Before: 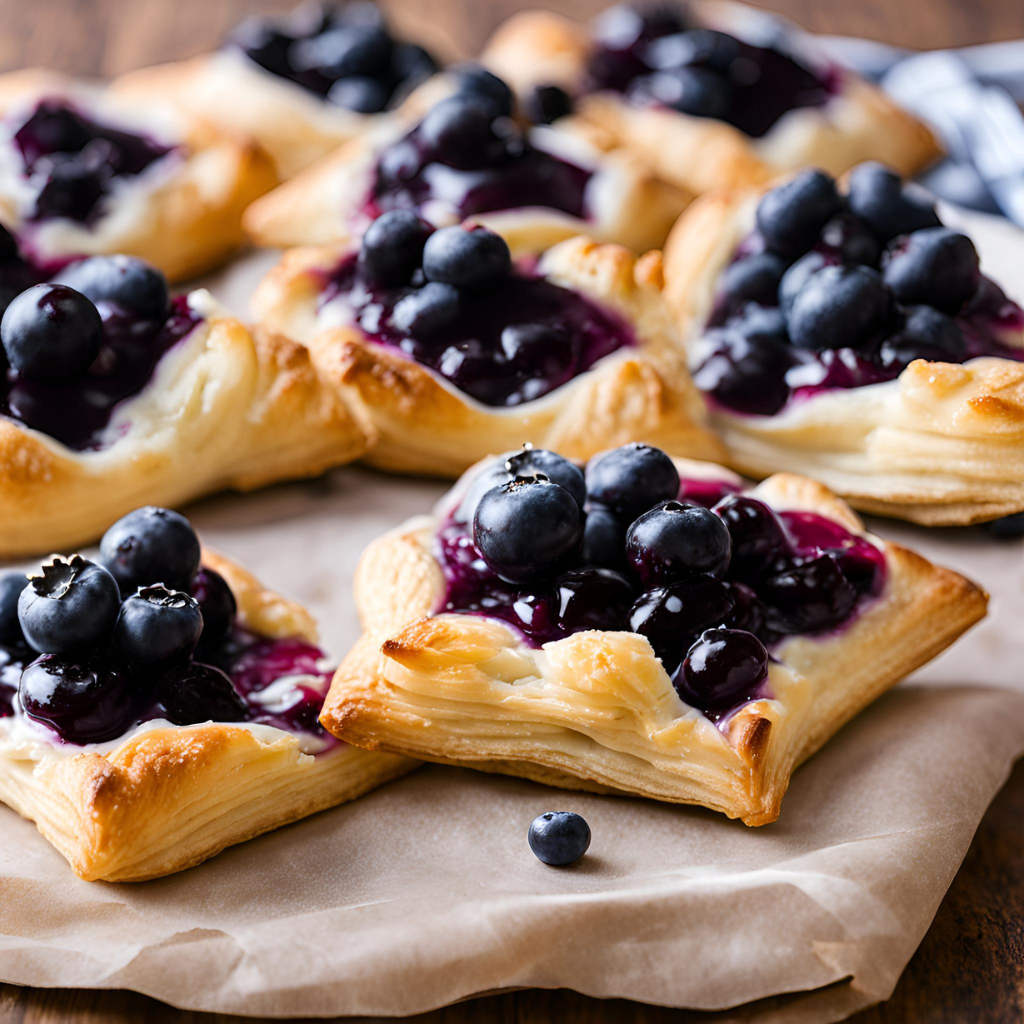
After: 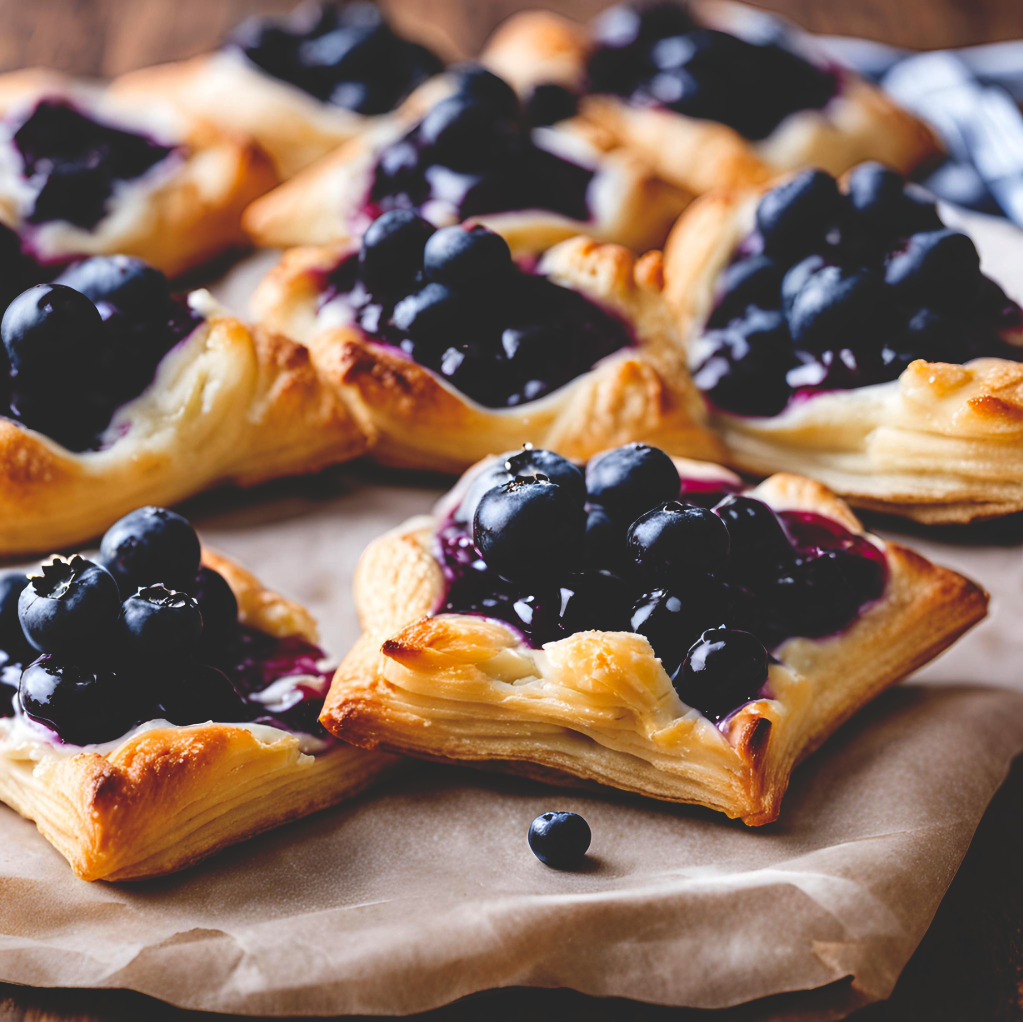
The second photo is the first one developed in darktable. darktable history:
color calibration: illuminant same as pipeline (D50), adaptation XYZ, x 0.346, y 0.357, temperature 5021.13 K
base curve: curves: ch0 [(0, 0.02) (0.083, 0.036) (1, 1)], preserve colors none
crop: top 0.038%, bottom 0.139%
